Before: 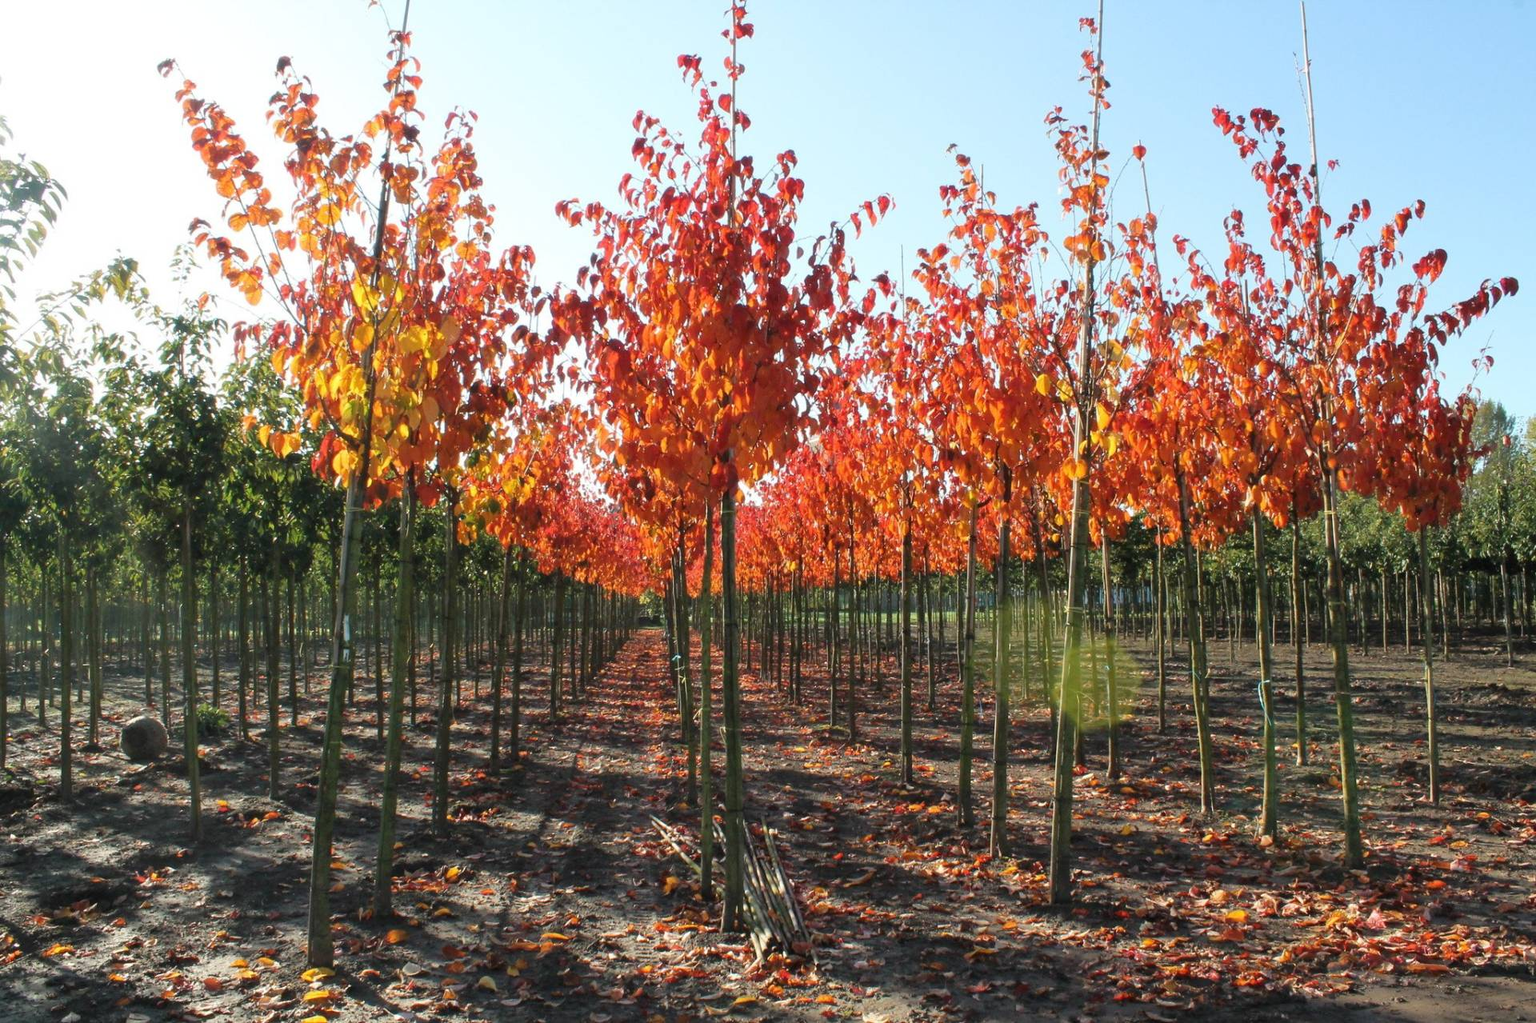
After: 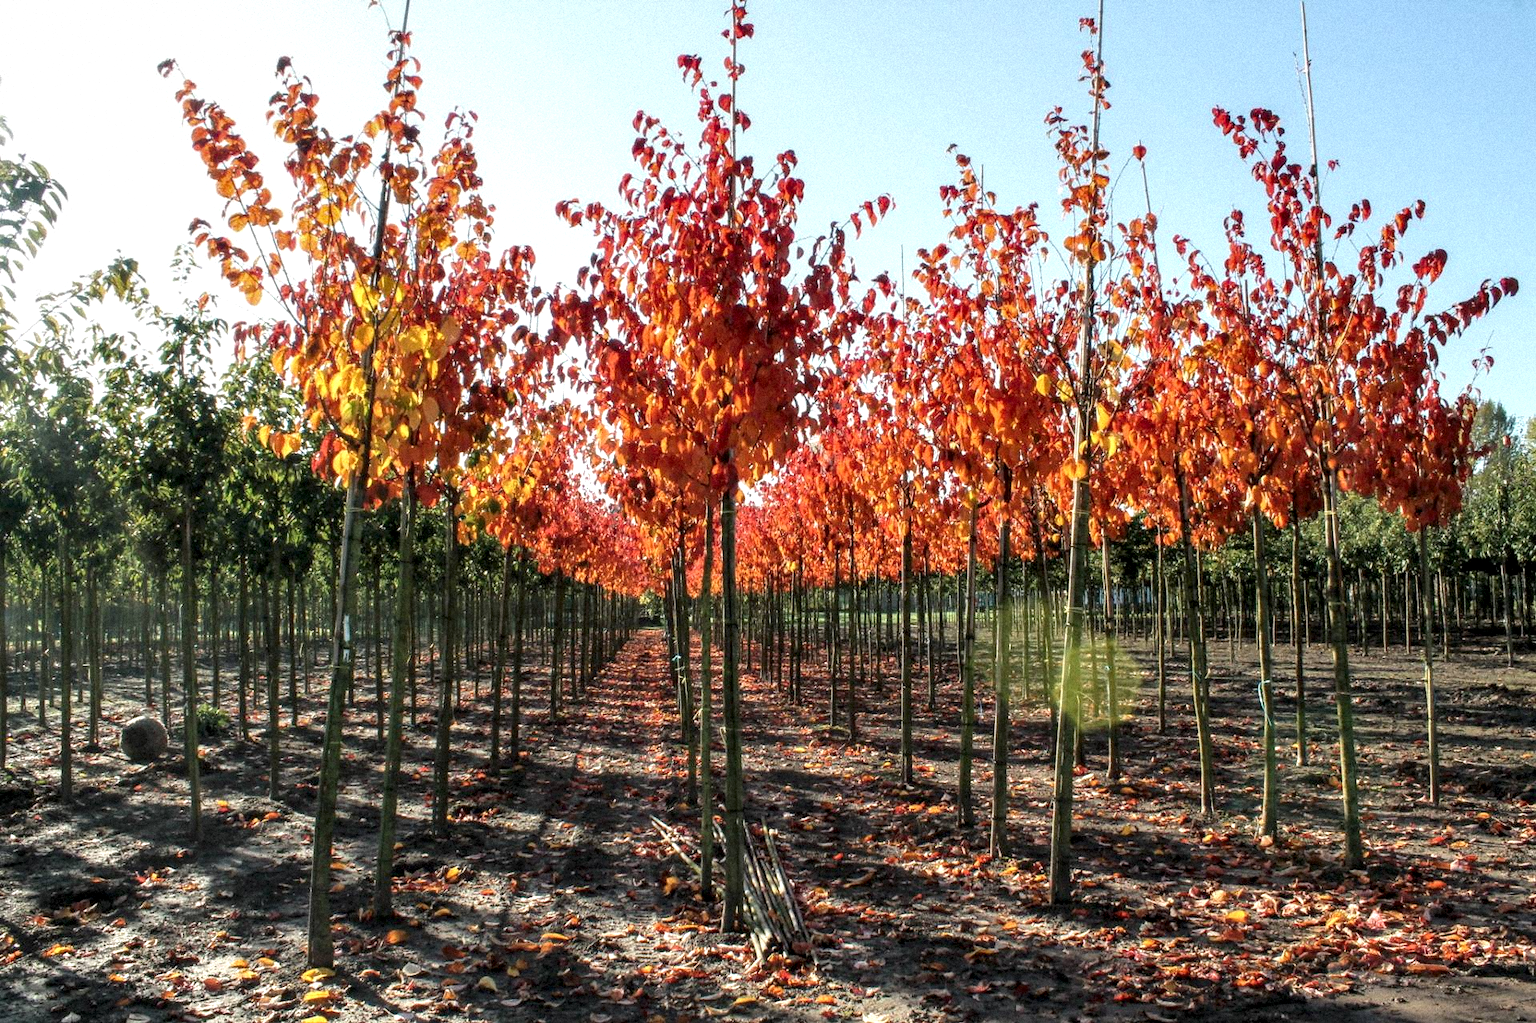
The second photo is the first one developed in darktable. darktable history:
grain: mid-tones bias 0%
local contrast: highlights 60%, shadows 60%, detail 160%
